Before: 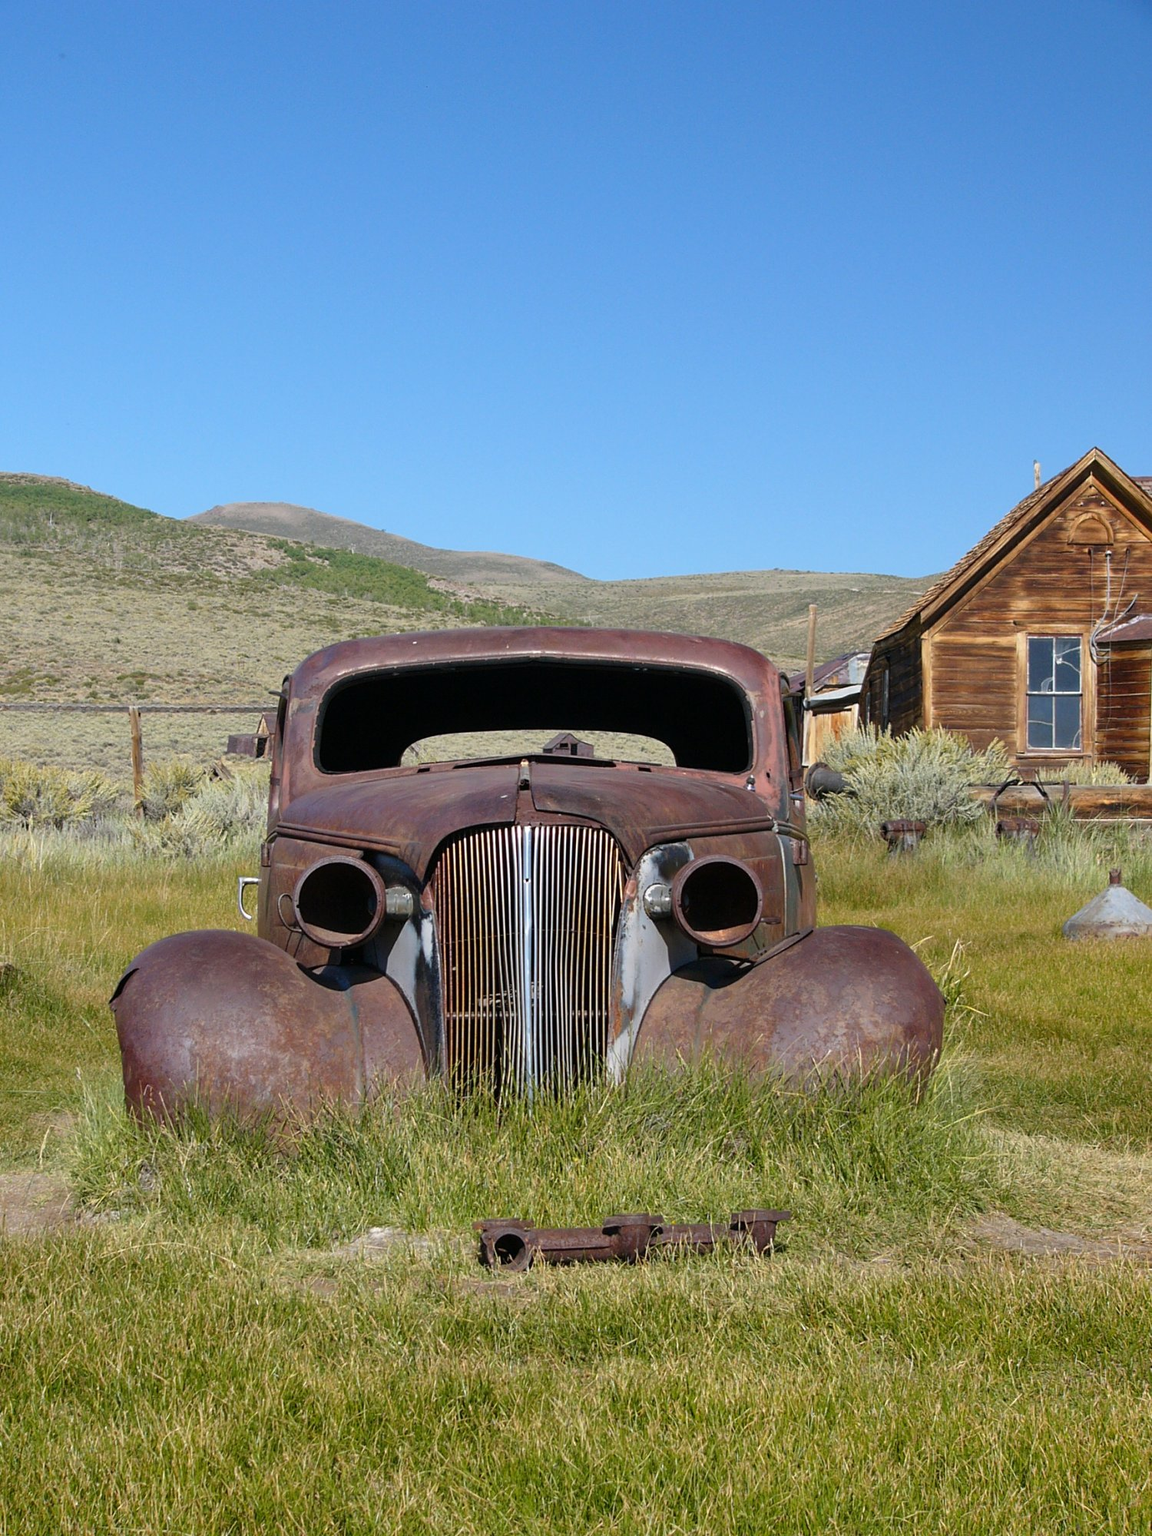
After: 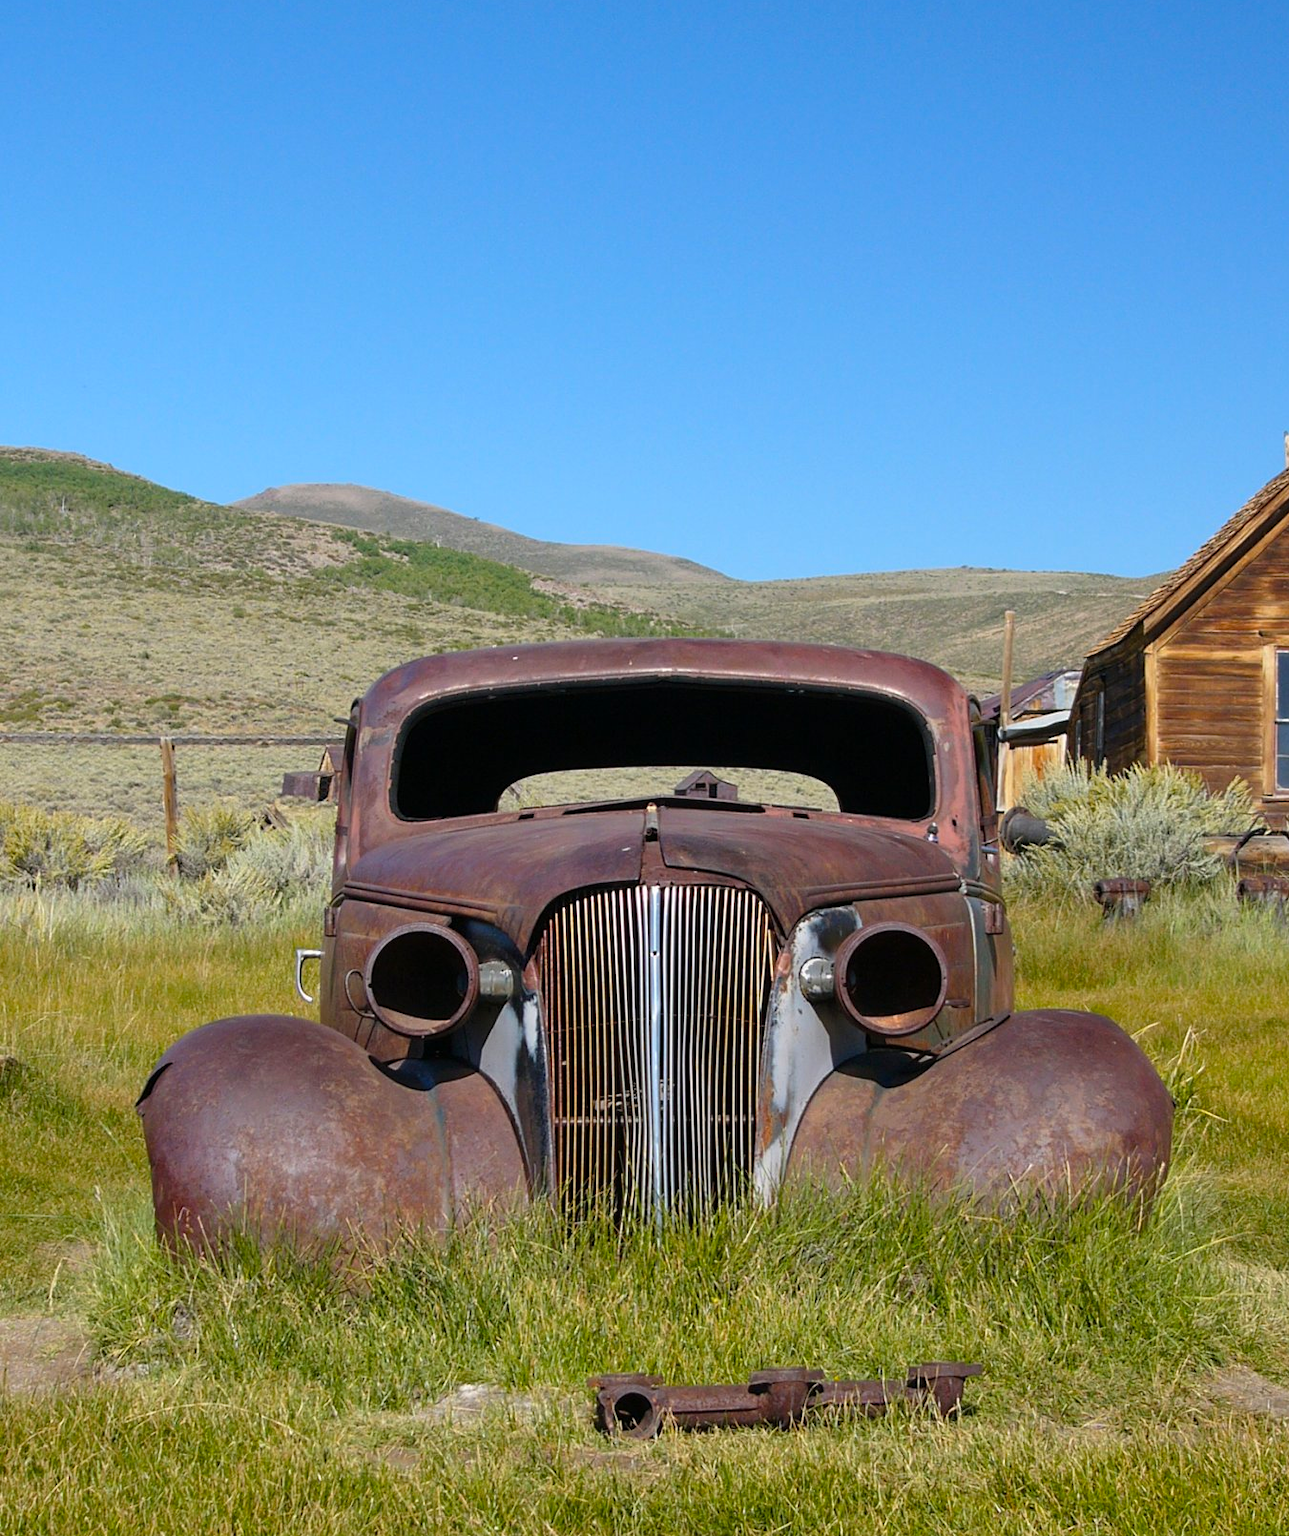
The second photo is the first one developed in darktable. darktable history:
crop: top 7.39%, right 9.823%, bottom 12.071%
color balance rgb: perceptual saturation grading › global saturation 19.773%
